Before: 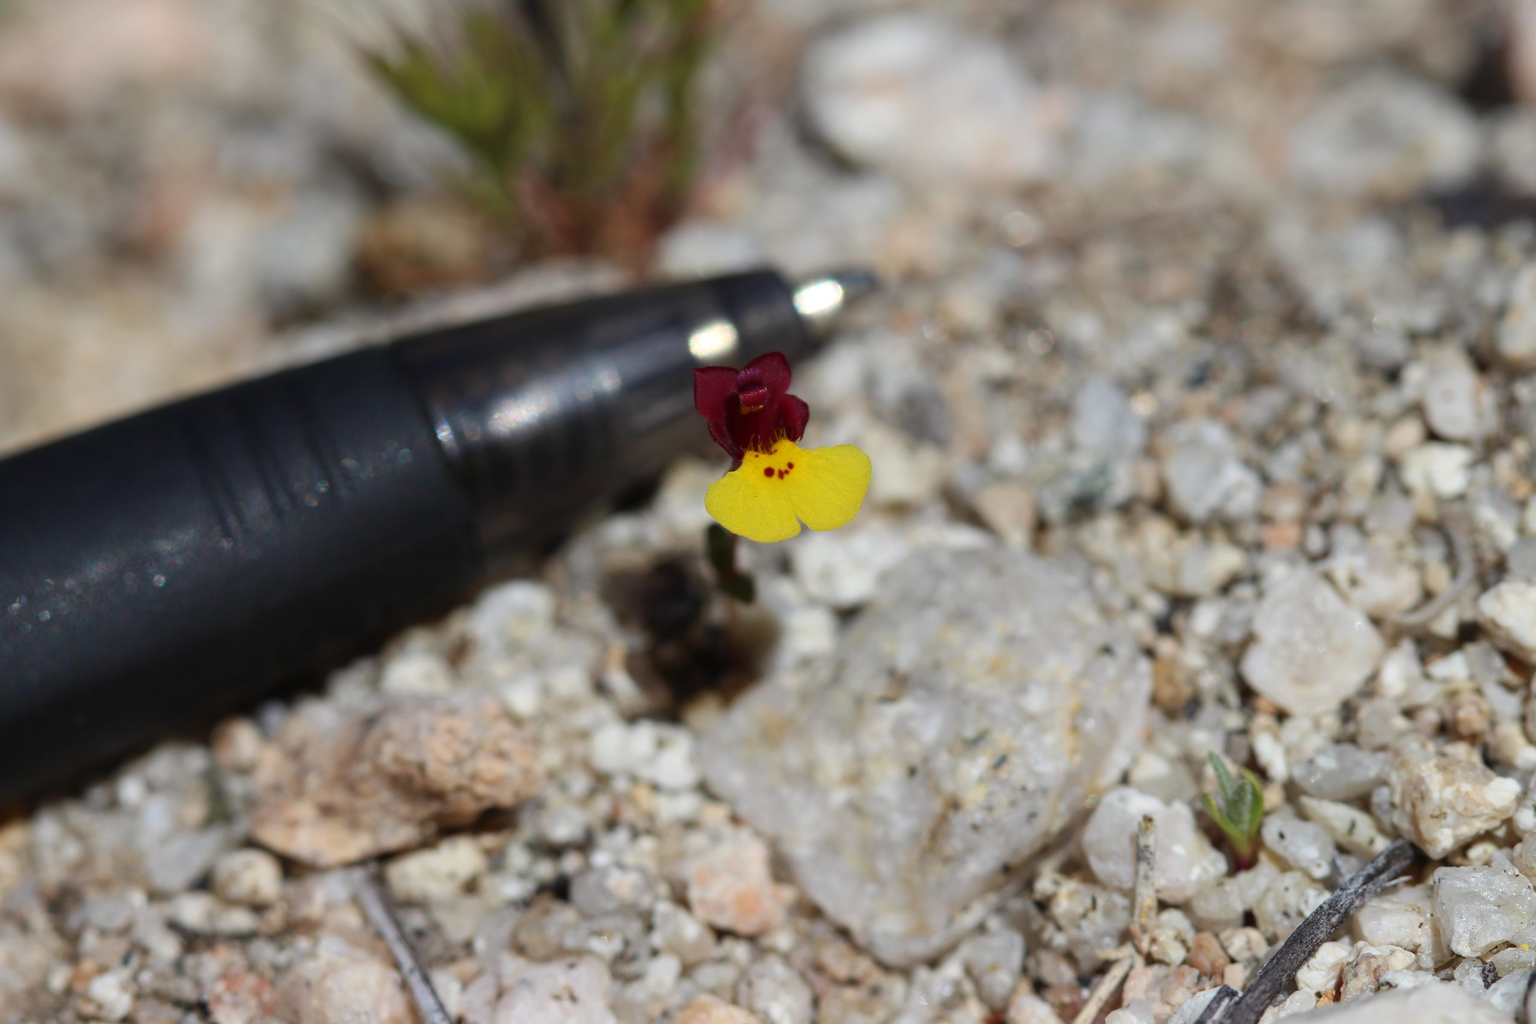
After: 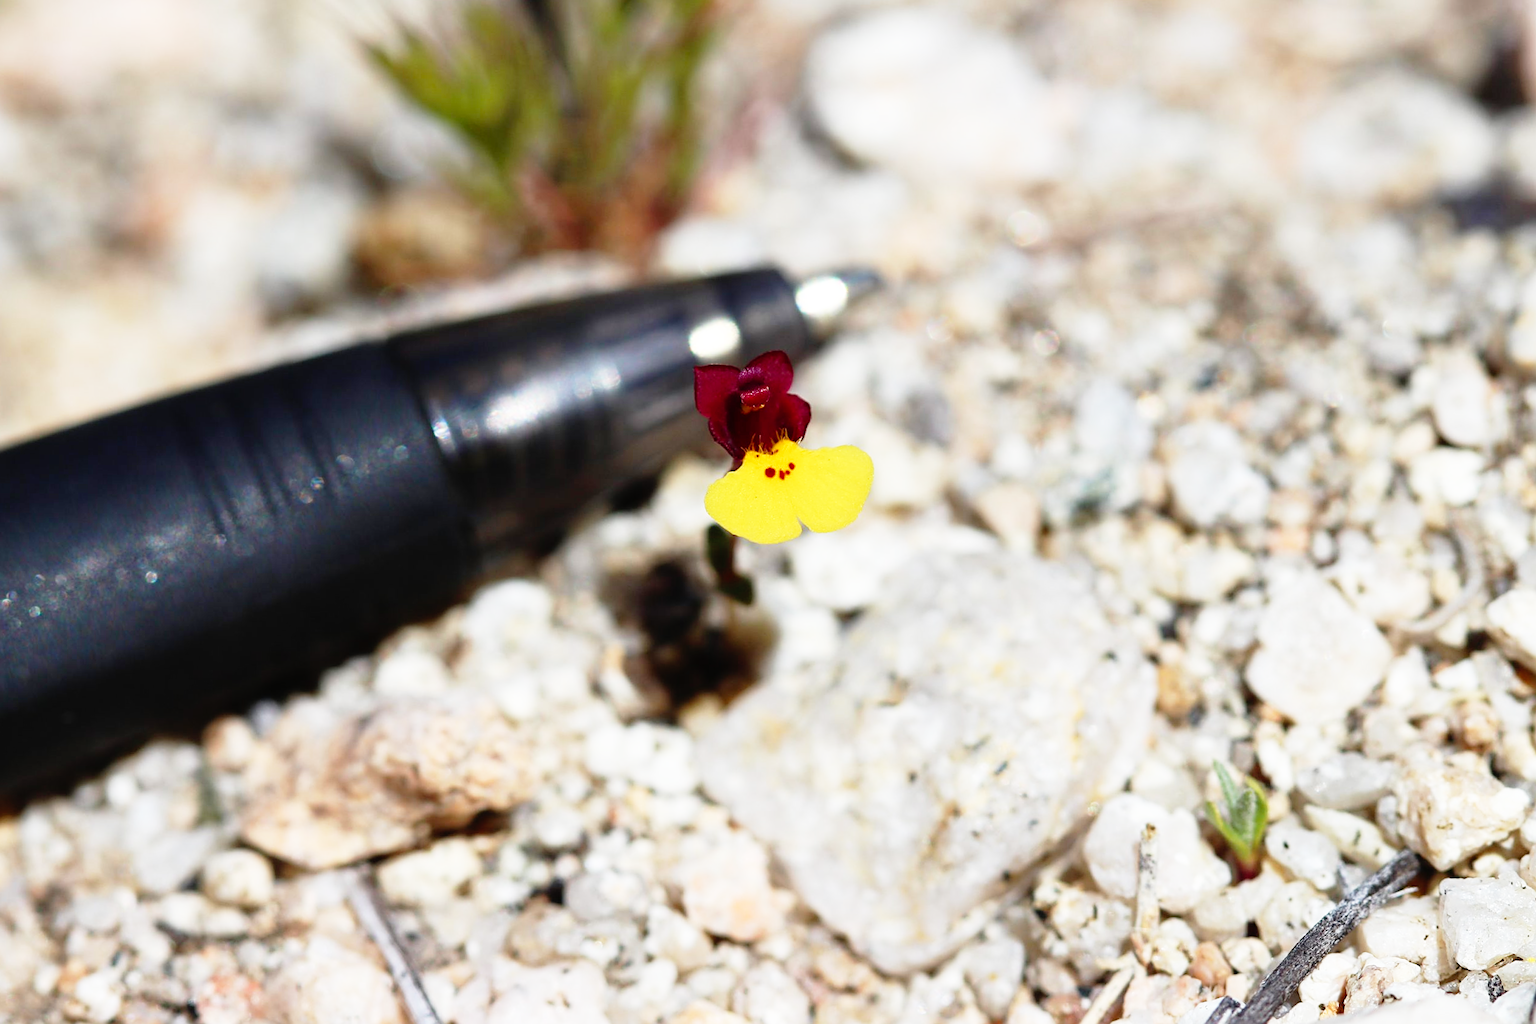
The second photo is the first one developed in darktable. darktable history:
crop and rotate: angle -0.5°
sharpen: on, module defaults
base curve: curves: ch0 [(0, 0) (0.012, 0.01) (0.073, 0.168) (0.31, 0.711) (0.645, 0.957) (1, 1)], preserve colors none
